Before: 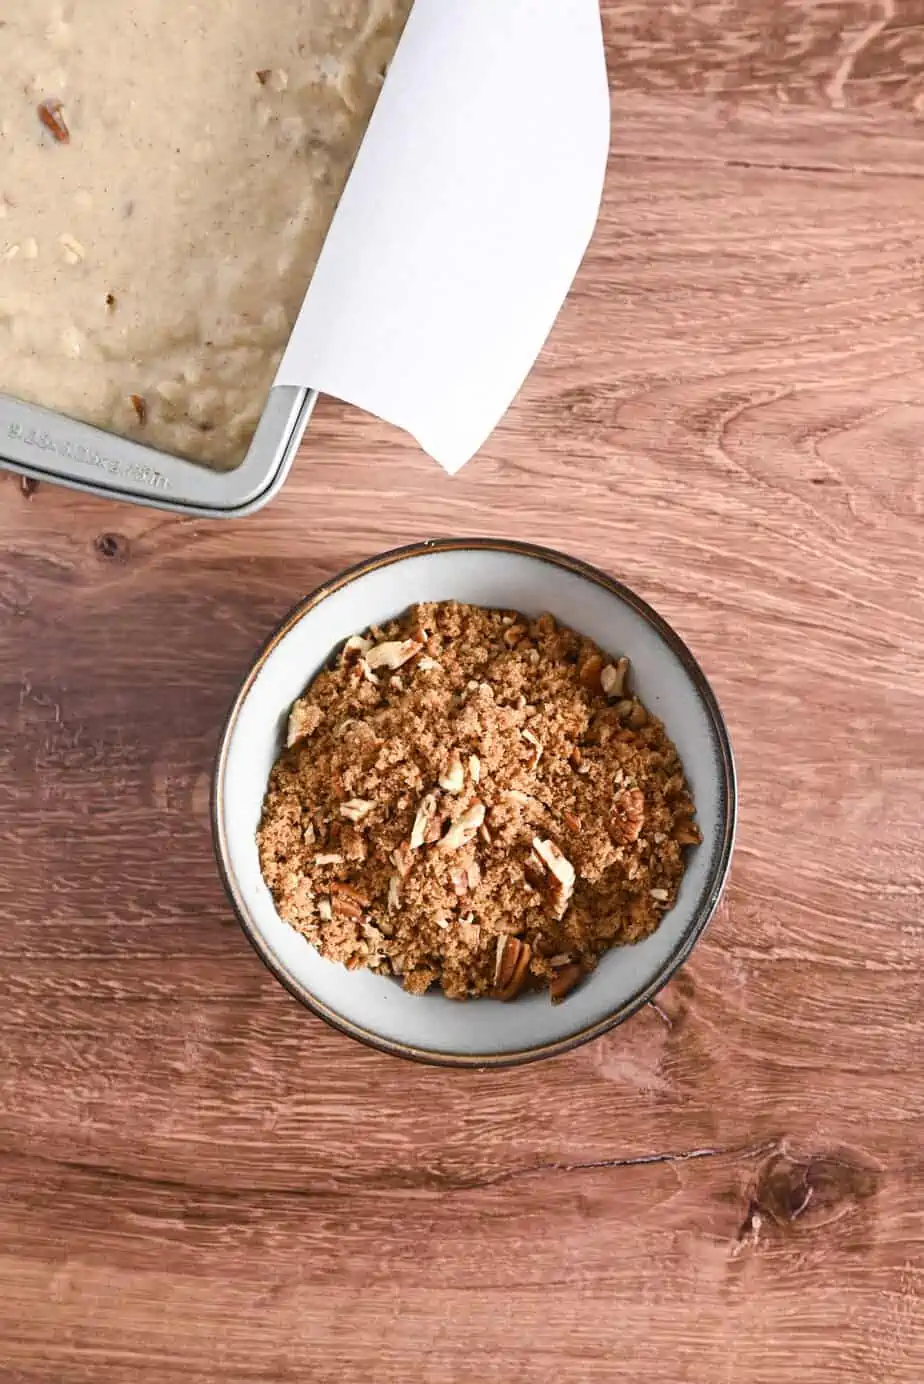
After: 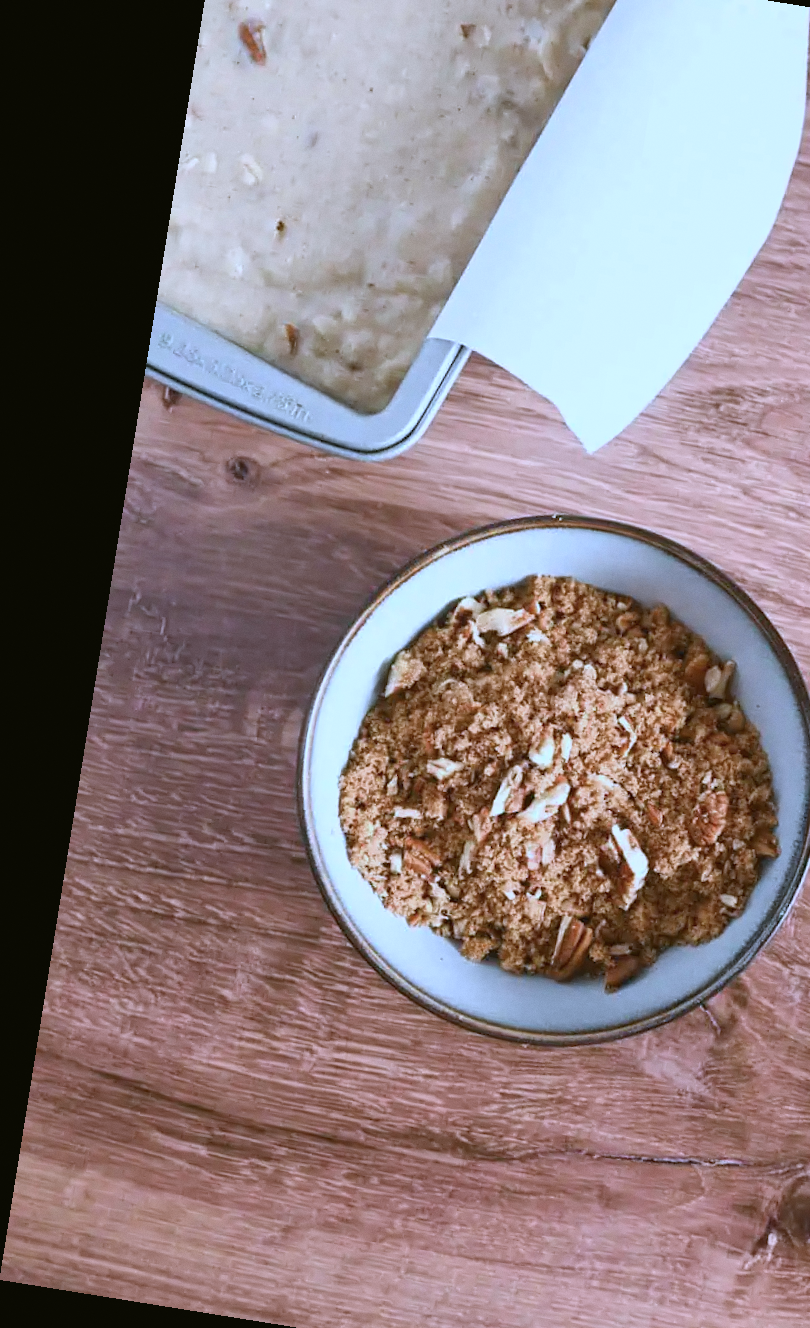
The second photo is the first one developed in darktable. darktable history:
rotate and perspective: rotation 9.12°, automatic cropping off
color calibration: illuminant as shot in camera, adaptation linear Bradford (ICC v4), x 0.406, y 0.405, temperature 3570.35 K, saturation algorithm version 1 (2020)
crop: top 5.803%, right 27.864%, bottom 5.804%
color balance: mode lift, gamma, gain (sRGB), lift [1.04, 1, 1, 0.97], gamma [1.01, 1, 1, 0.97], gain [0.96, 1, 1, 0.97]
tone equalizer: on, module defaults
grain: coarseness 0.09 ISO, strength 10%
